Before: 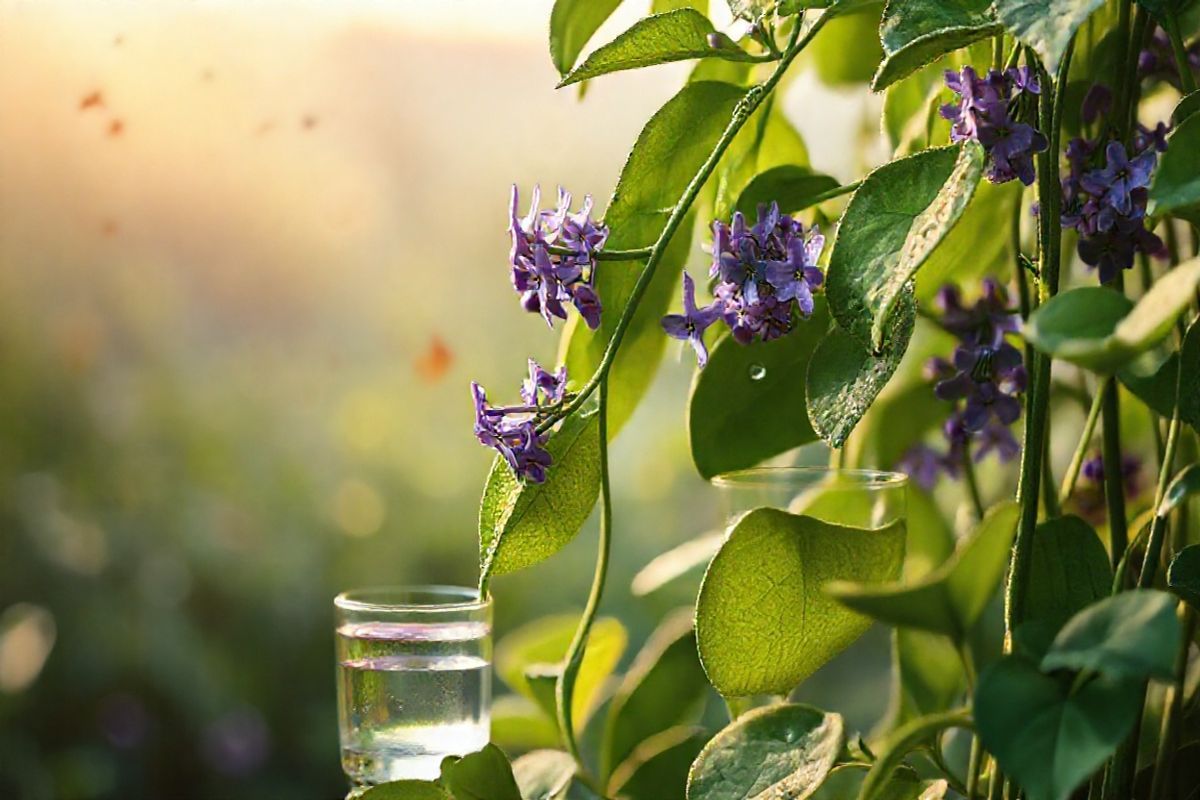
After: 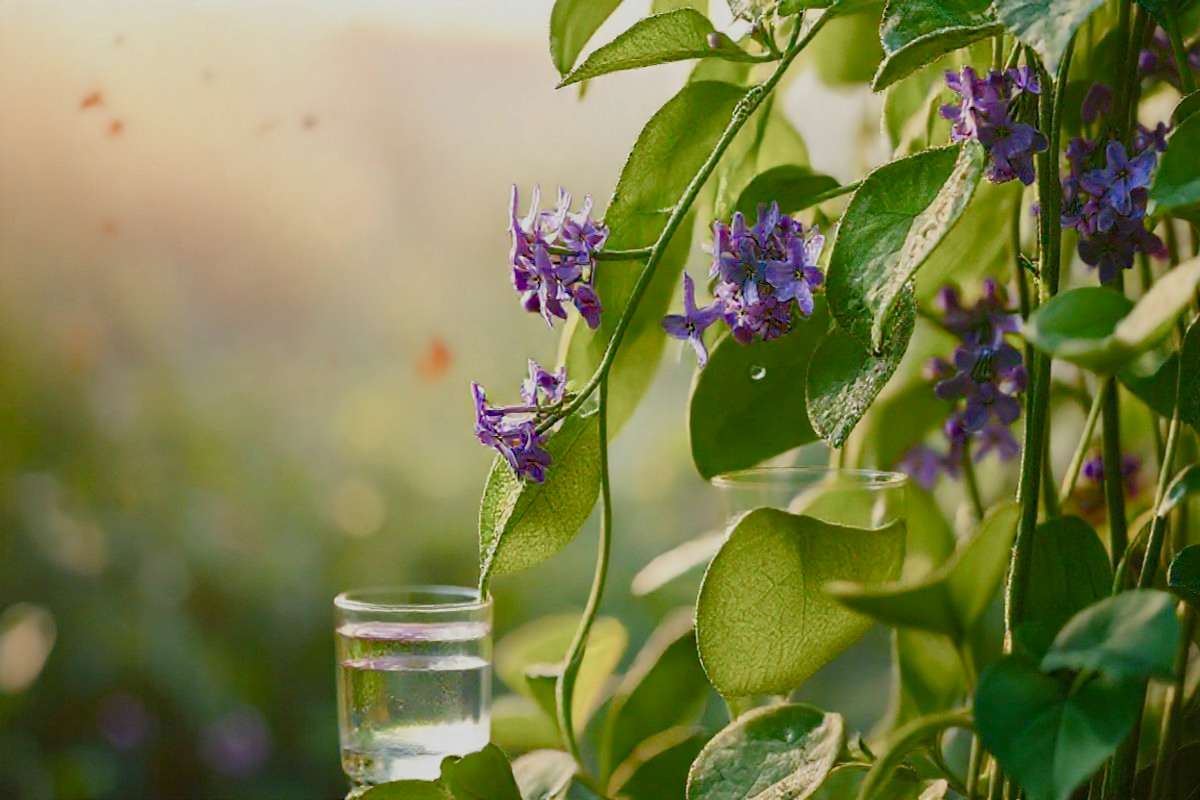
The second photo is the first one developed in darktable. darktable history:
color balance rgb: perceptual saturation grading › global saturation 20%, perceptual saturation grading › highlights -49.868%, perceptual saturation grading › shadows 25.367%, contrast -20.401%
